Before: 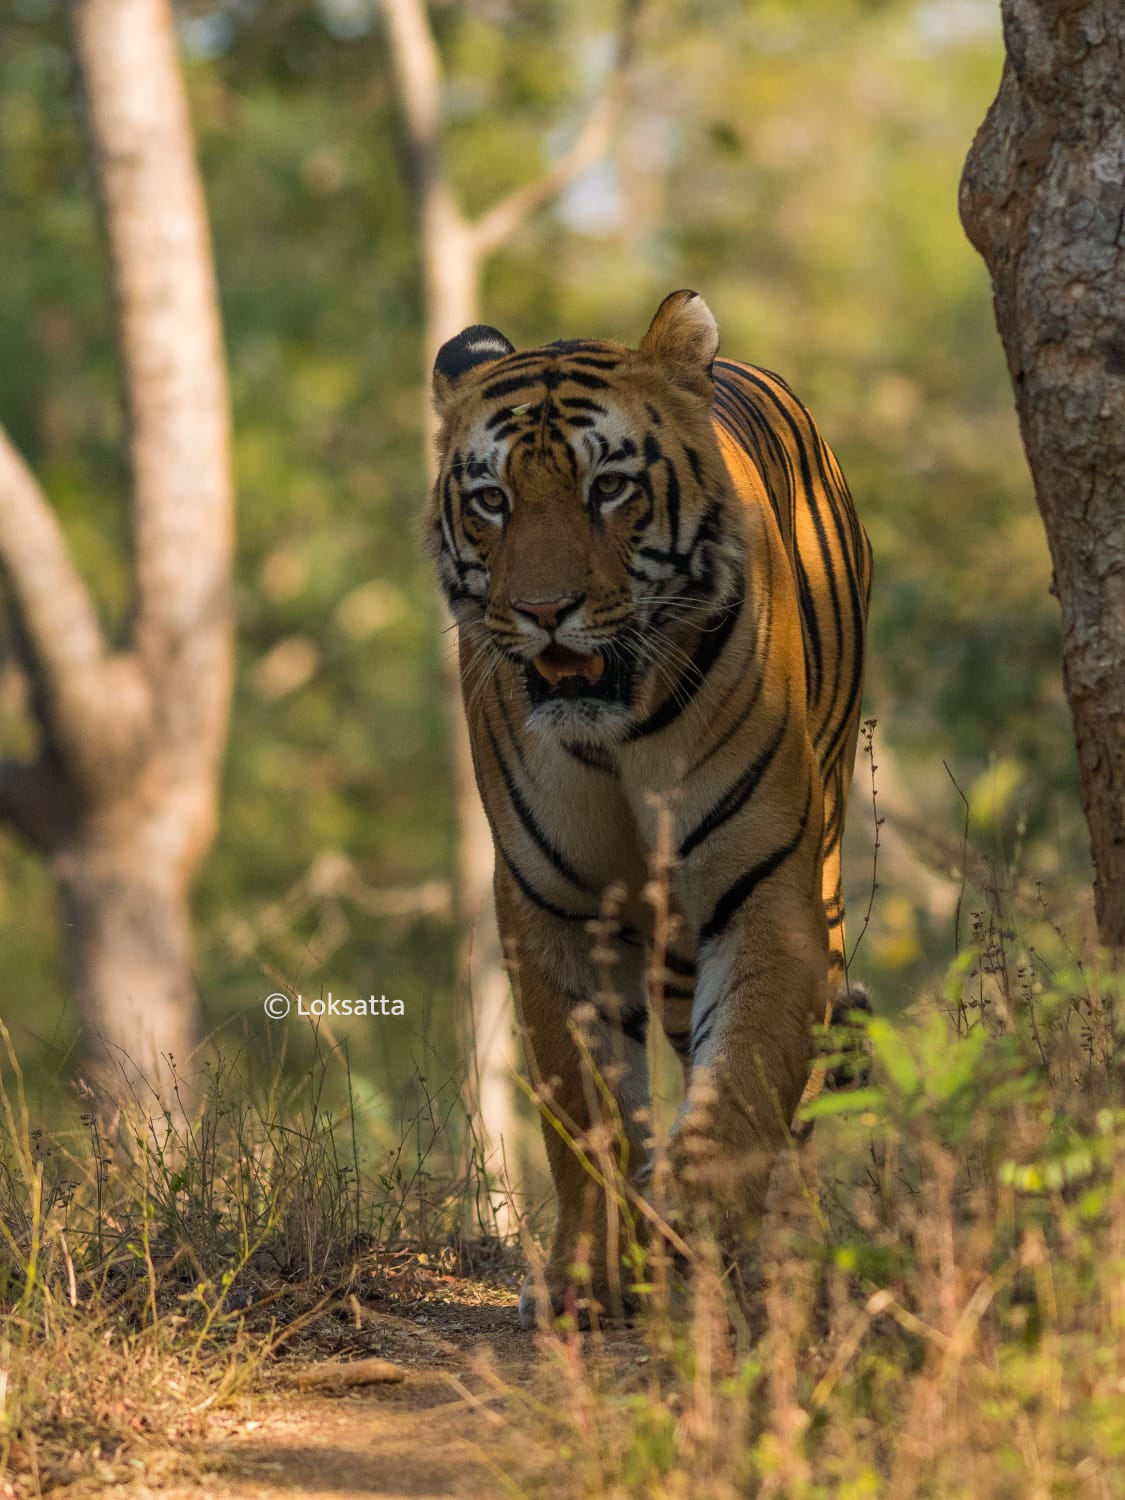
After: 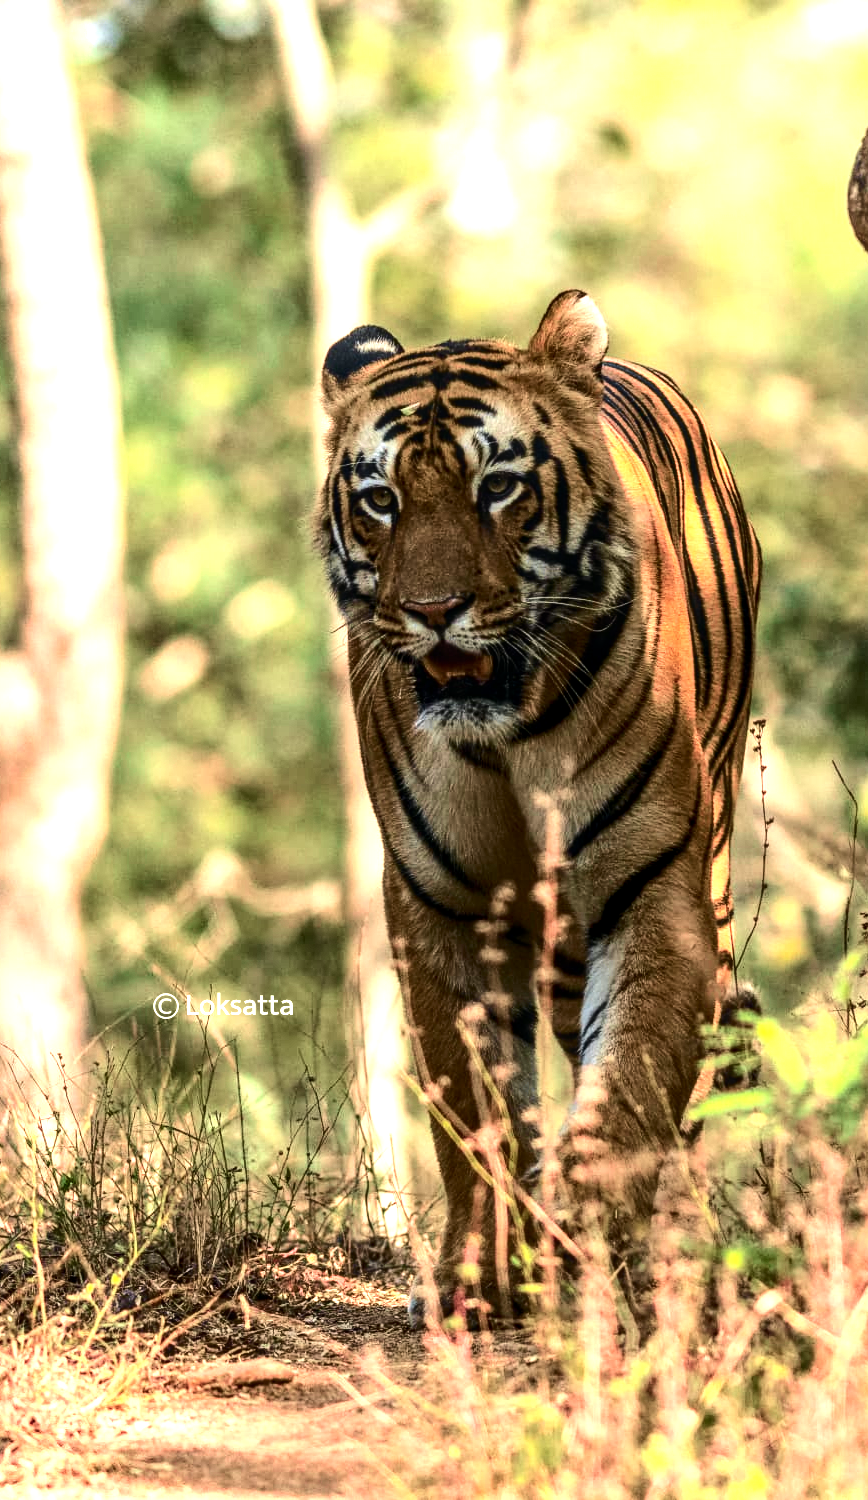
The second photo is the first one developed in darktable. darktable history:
local contrast: on, module defaults
crop: left 9.895%, right 12.897%
exposure: black level correction 0, exposure 0.701 EV, compensate exposure bias true, compensate highlight preservation false
tone equalizer: -8 EV -1.11 EV, -7 EV -1.02 EV, -6 EV -0.874 EV, -5 EV -0.594 EV, -3 EV 0.602 EV, -2 EV 0.883 EV, -1 EV 0.992 EV, +0 EV 1.07 EV, edges refinement/feathering 500, mask exposure compensation -1.57 EV, preserve details no
tone curve: curves: ch0 [(0, 0) (0.033, 0.016) (0.171, 0.127) (0.33, 0.331) (0.432, 0.475) (0.601, 0.665) (0.843, 0.876) (1, 1)]; ch1 [(0, 0) (0.339, 0.349) (0.445, 0.42) (0.476, 0.47) (0.501, 0.499) (0.516, 0.525) (0.548, 0.563) (0.584, 0.633) (0.728, 0.746) (1, 1)]; ch2 [(0, 0) (0.327, 0.324) (0.417, 0.44) (0.46, 0.453) (0.502, 0.498) (0.517, 0.524) (0.53, 0.554) (0.579, 0.599) (0.745, 0.704) (1, 1)], color space Lab, independent channels, preserve colors none
